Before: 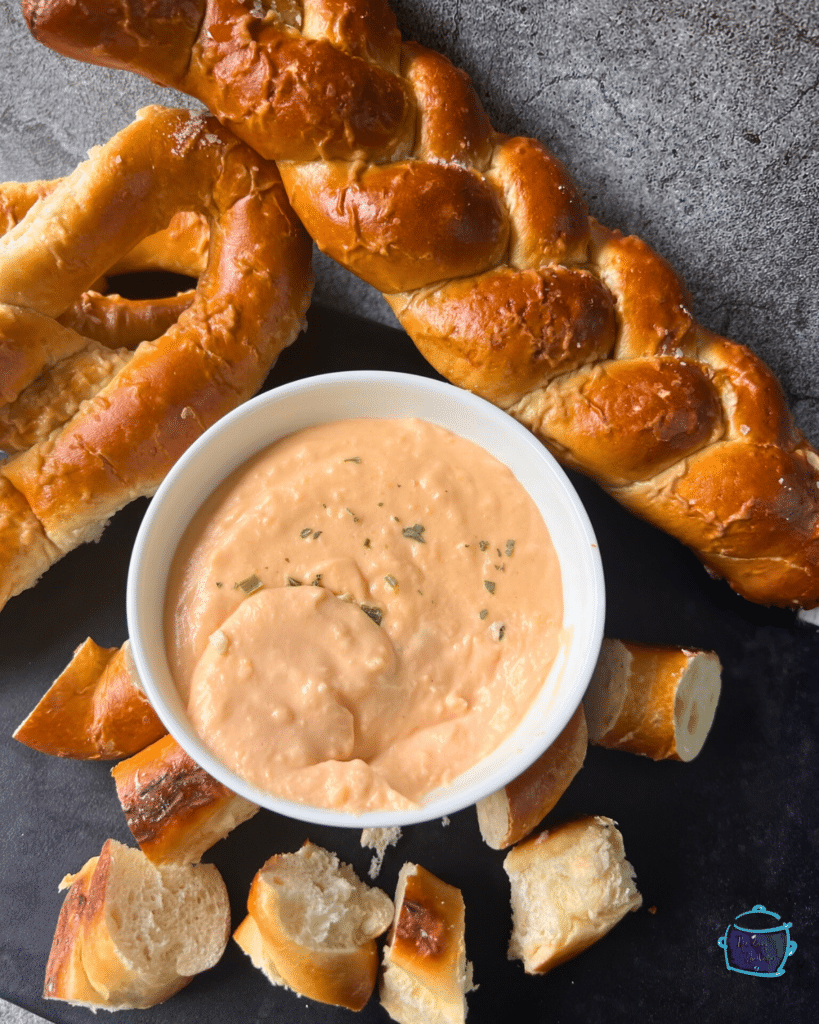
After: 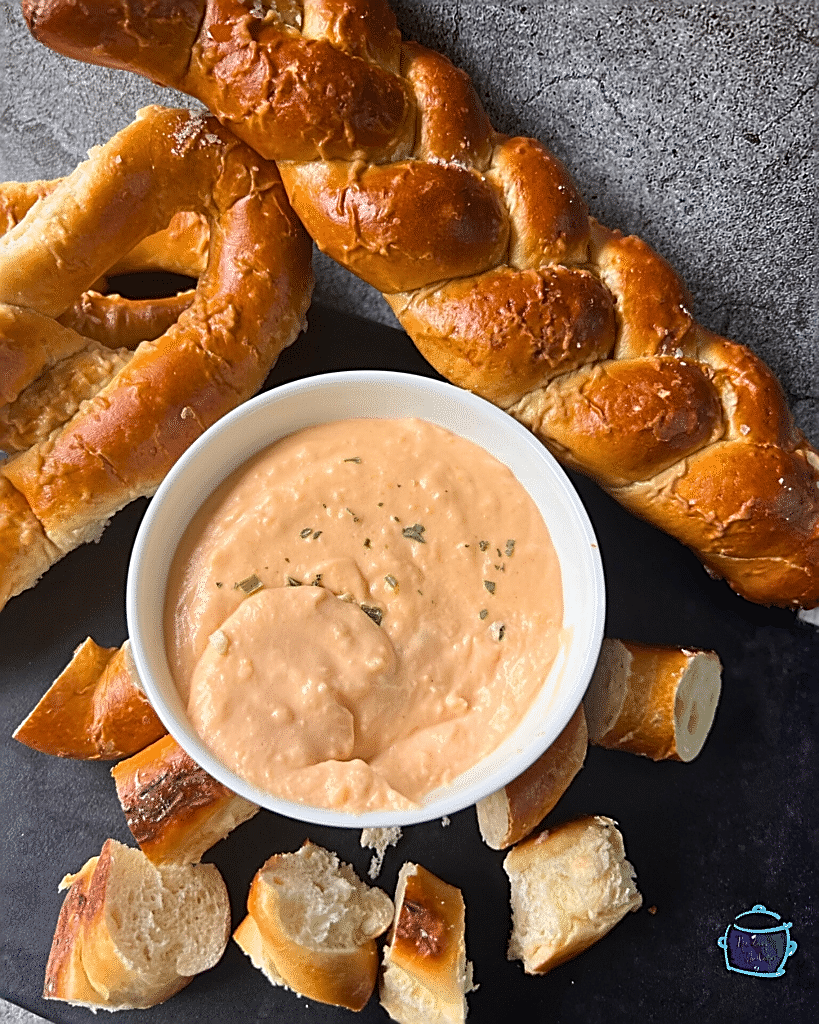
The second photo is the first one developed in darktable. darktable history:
sharpen: amount 1
